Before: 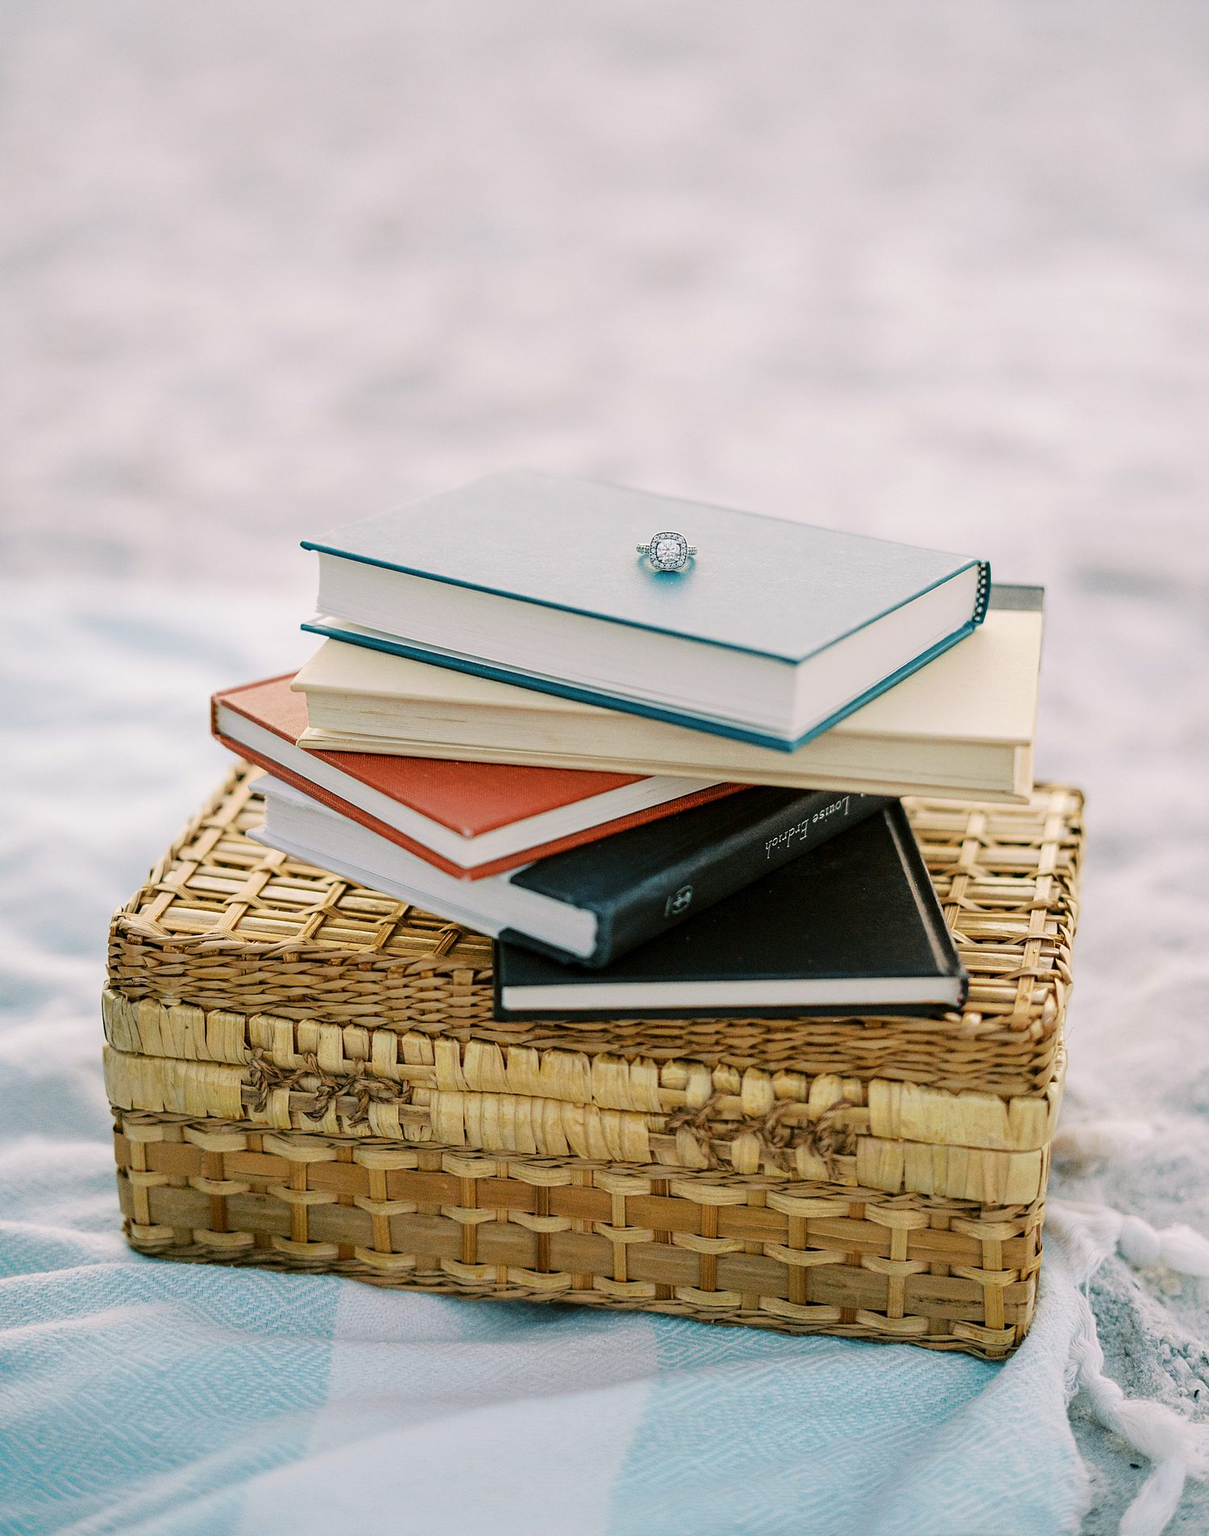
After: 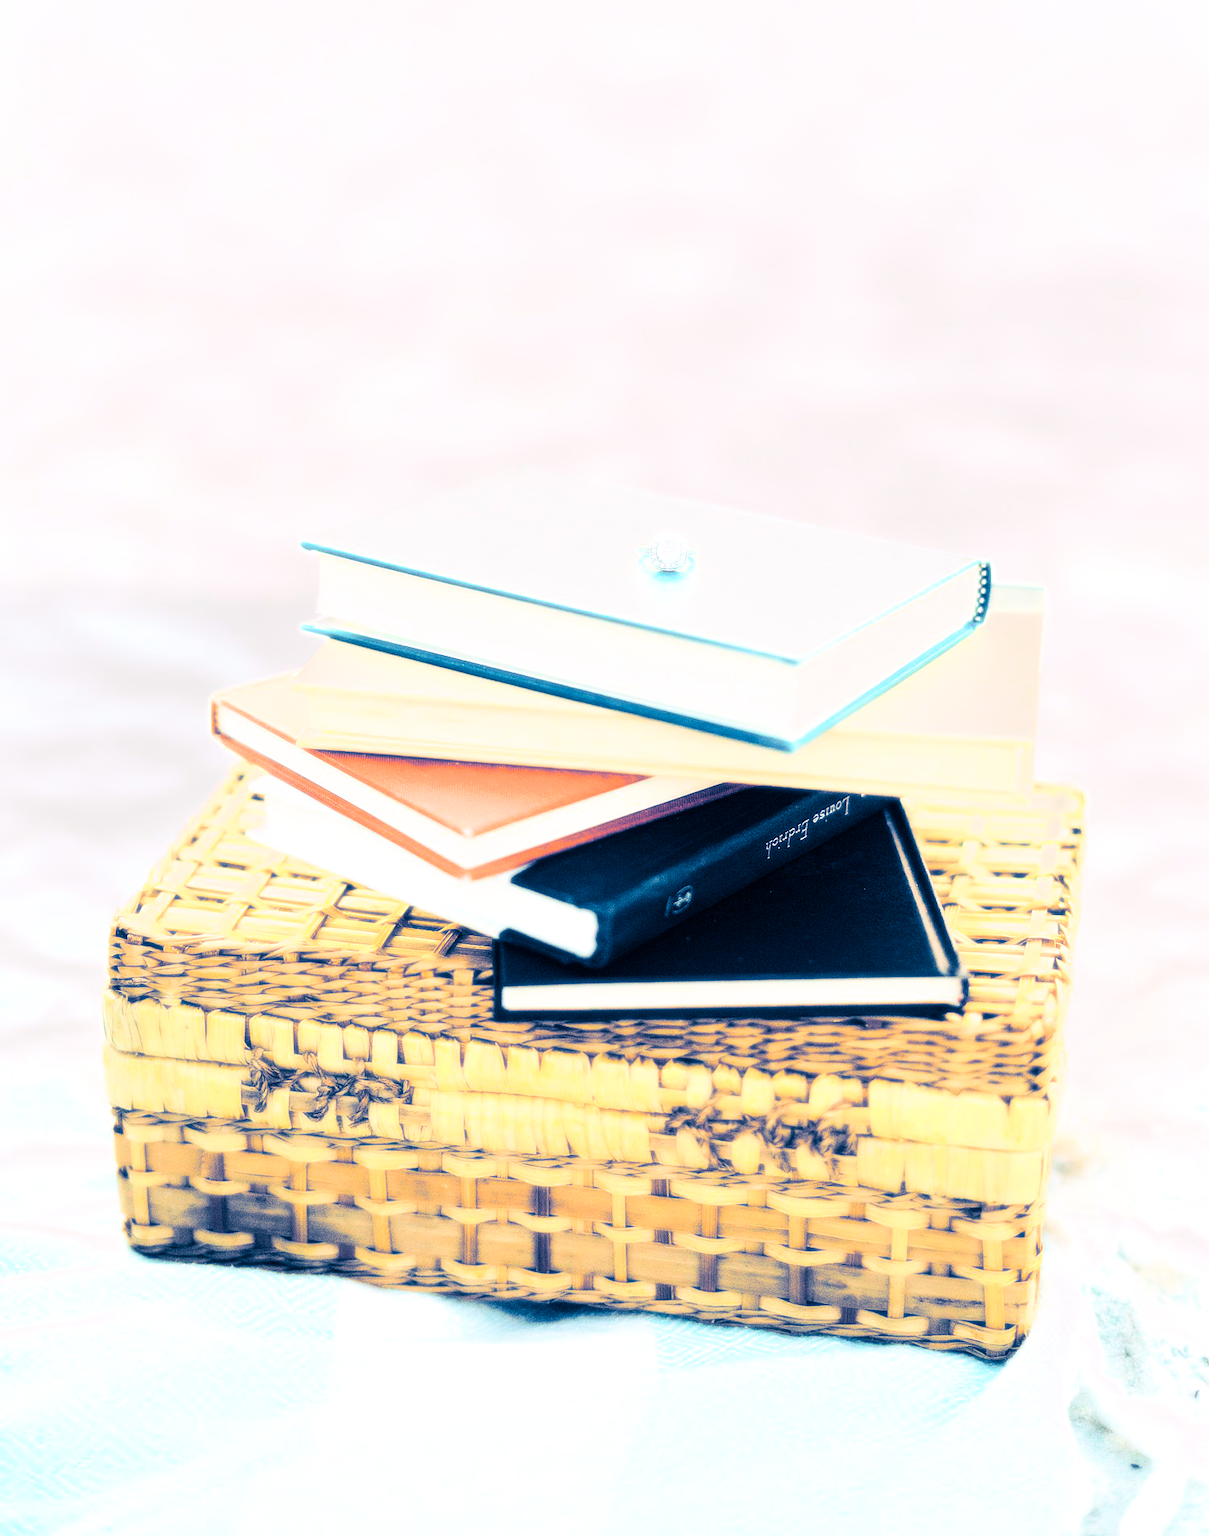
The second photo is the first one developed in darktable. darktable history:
contrast equalizer: y [[0.5, 0.488, 0.462, 0.461, 0.491, 0.5], [0.5 ×6], [0.5 ×6], [0 ×6], [0 ×6]]
bloom: size 0%, threshold 54.82%, strength 8.31%
exposure: exposure 0.999 EV, compensate highlight preservation false
split-toning: shadows › hue 226.8°, shadows › saturation 1, highlights › saturation 0, balance -61.41
